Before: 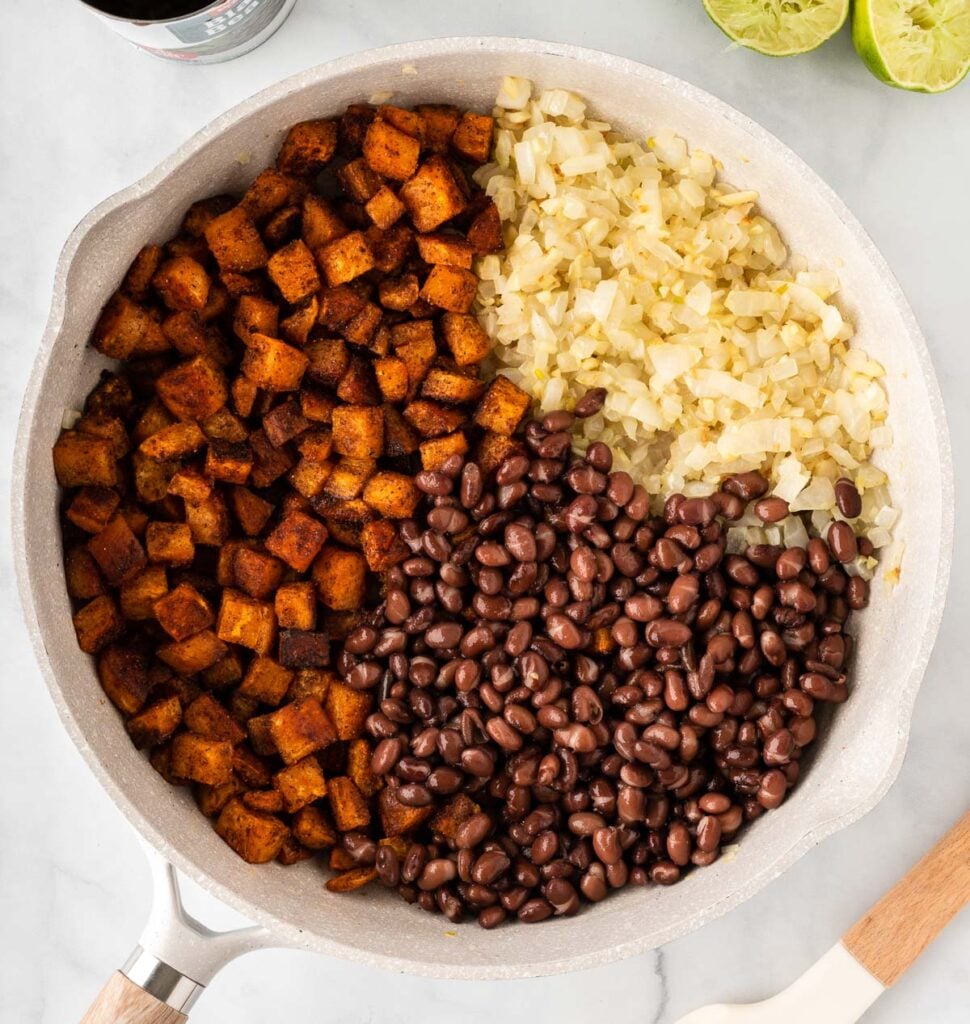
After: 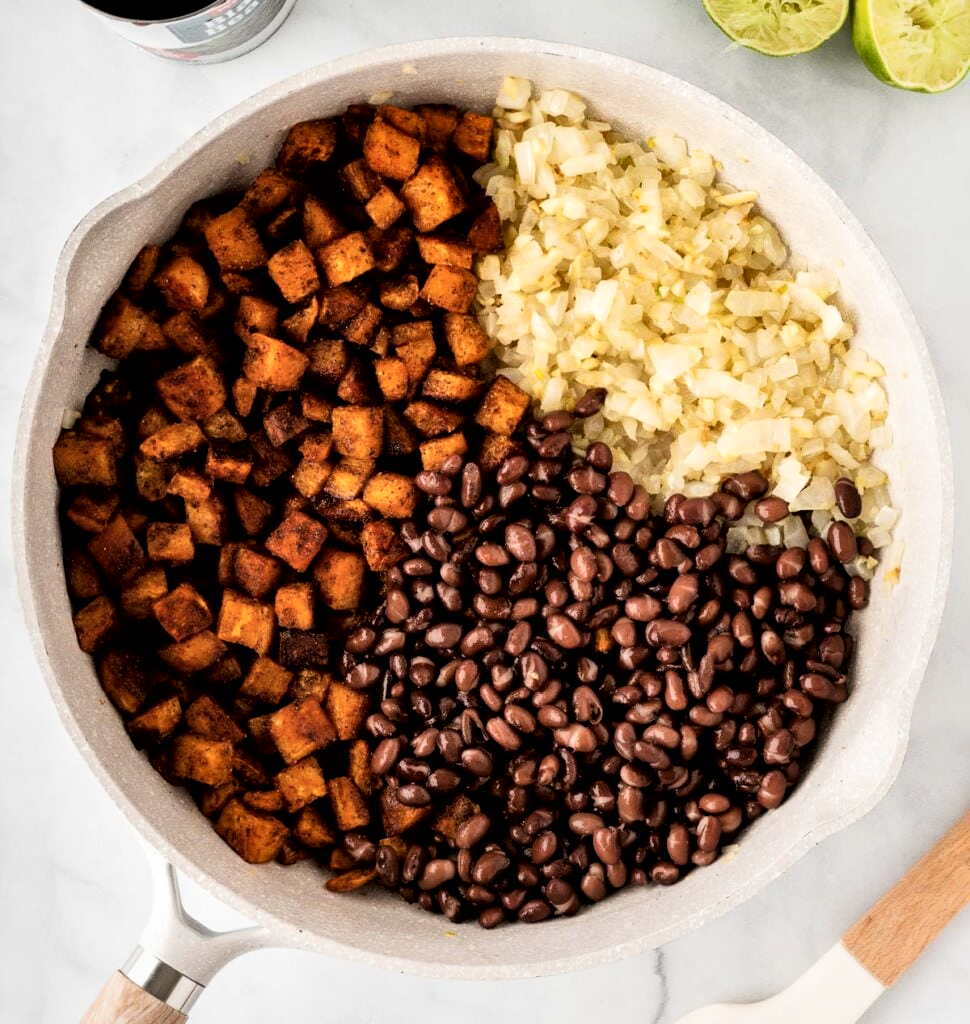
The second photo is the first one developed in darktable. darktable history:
local contrast: mode bilateral grid, contrast 100, coarseness 100, detail 165%, midtone range 0.2
filmic rgb: black relative exposure -8.07 EV, white relative exposure 3 EV, hardness 5.35, contrast 1.25
